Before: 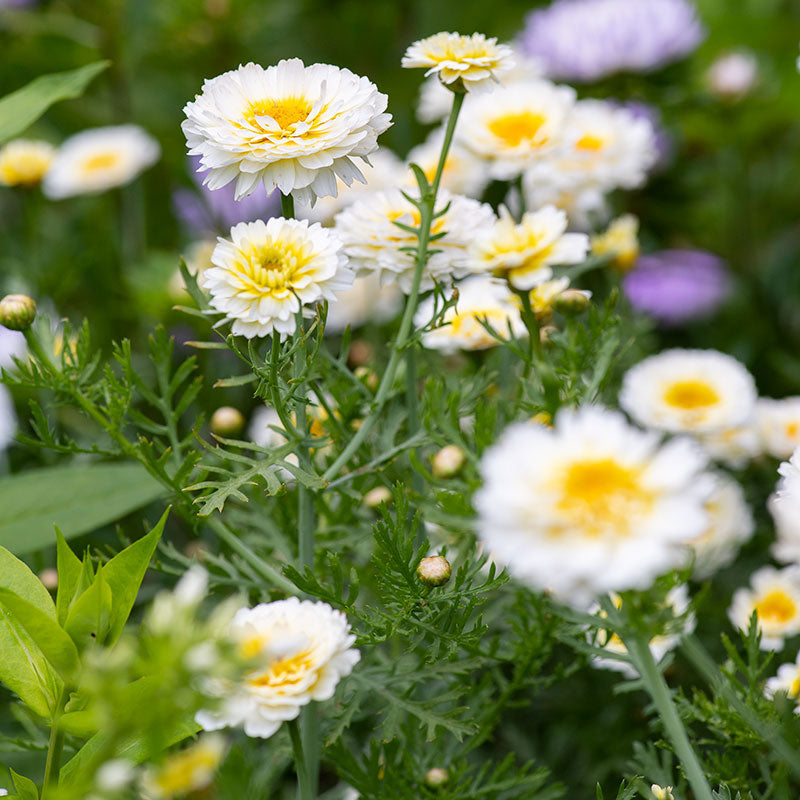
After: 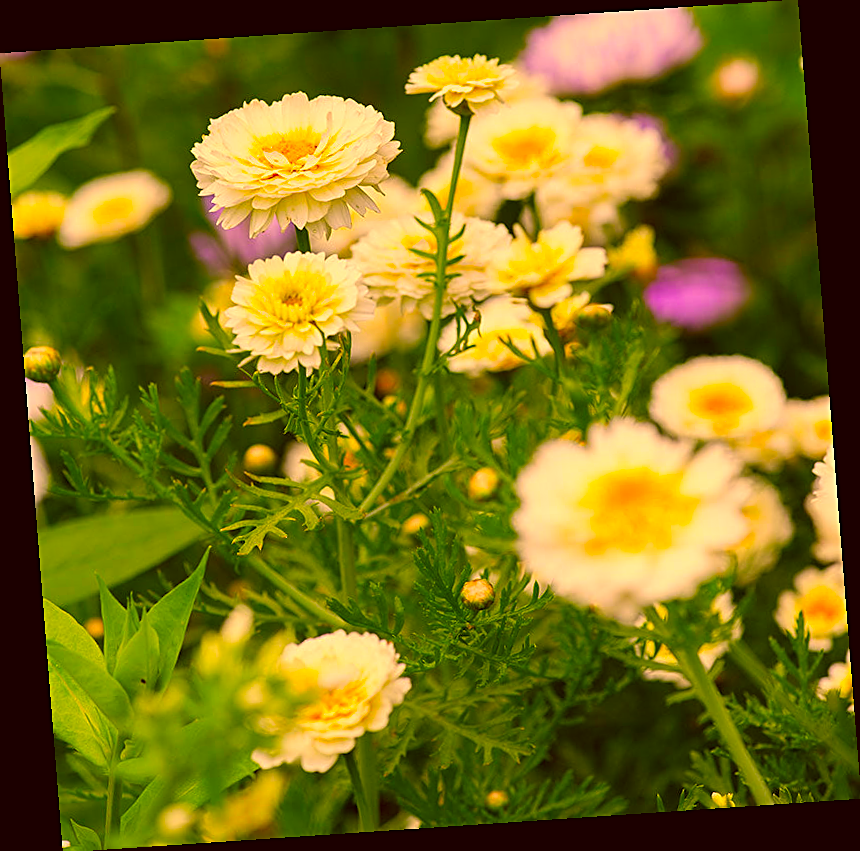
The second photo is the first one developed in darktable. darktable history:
rotate and perspective: rotation -4.2°, shear 0.006, automatic cropping off
color correction: highlights a* 10.44, highlights b* 30.04, shadows a* 2.73, shadows b* 17.51, saturation 1.72
sharpen: on, module defaults
